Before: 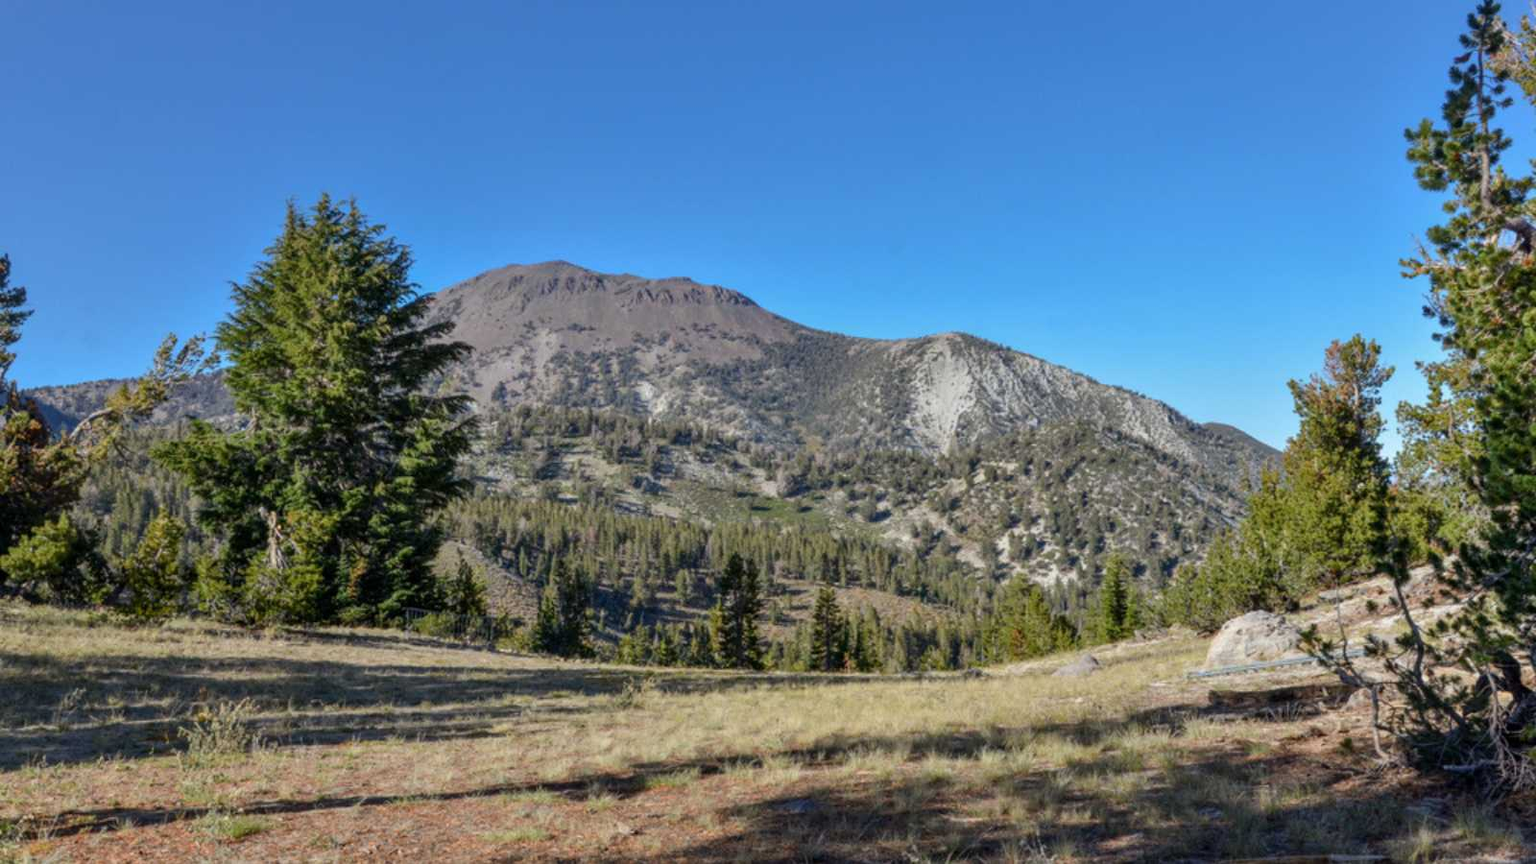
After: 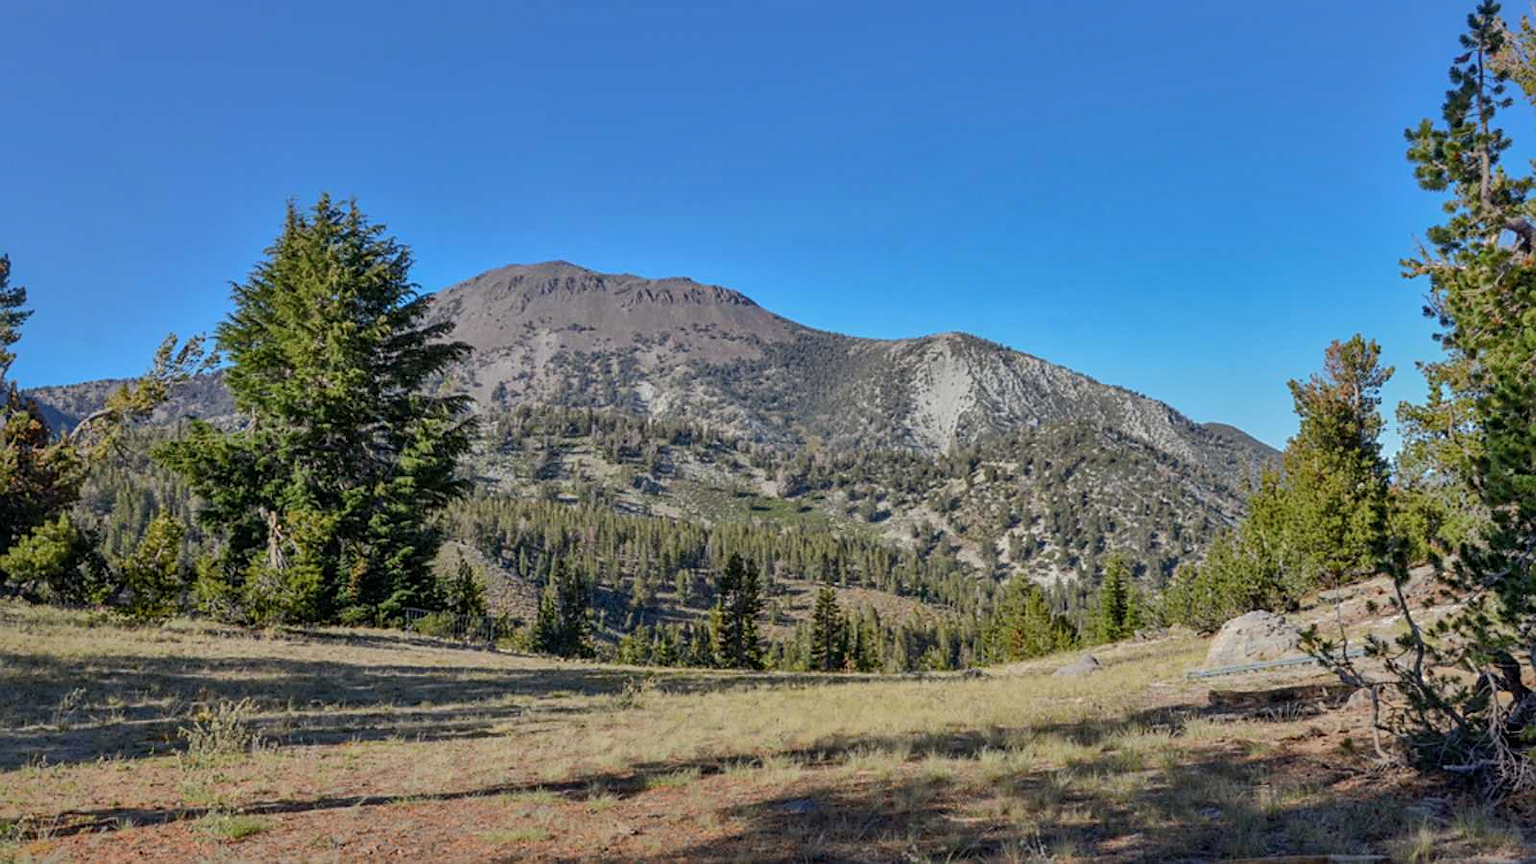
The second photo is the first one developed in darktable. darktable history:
sharpen: on, module defaults
shadows and highlights: shadows 38.88, highlights -74.8
